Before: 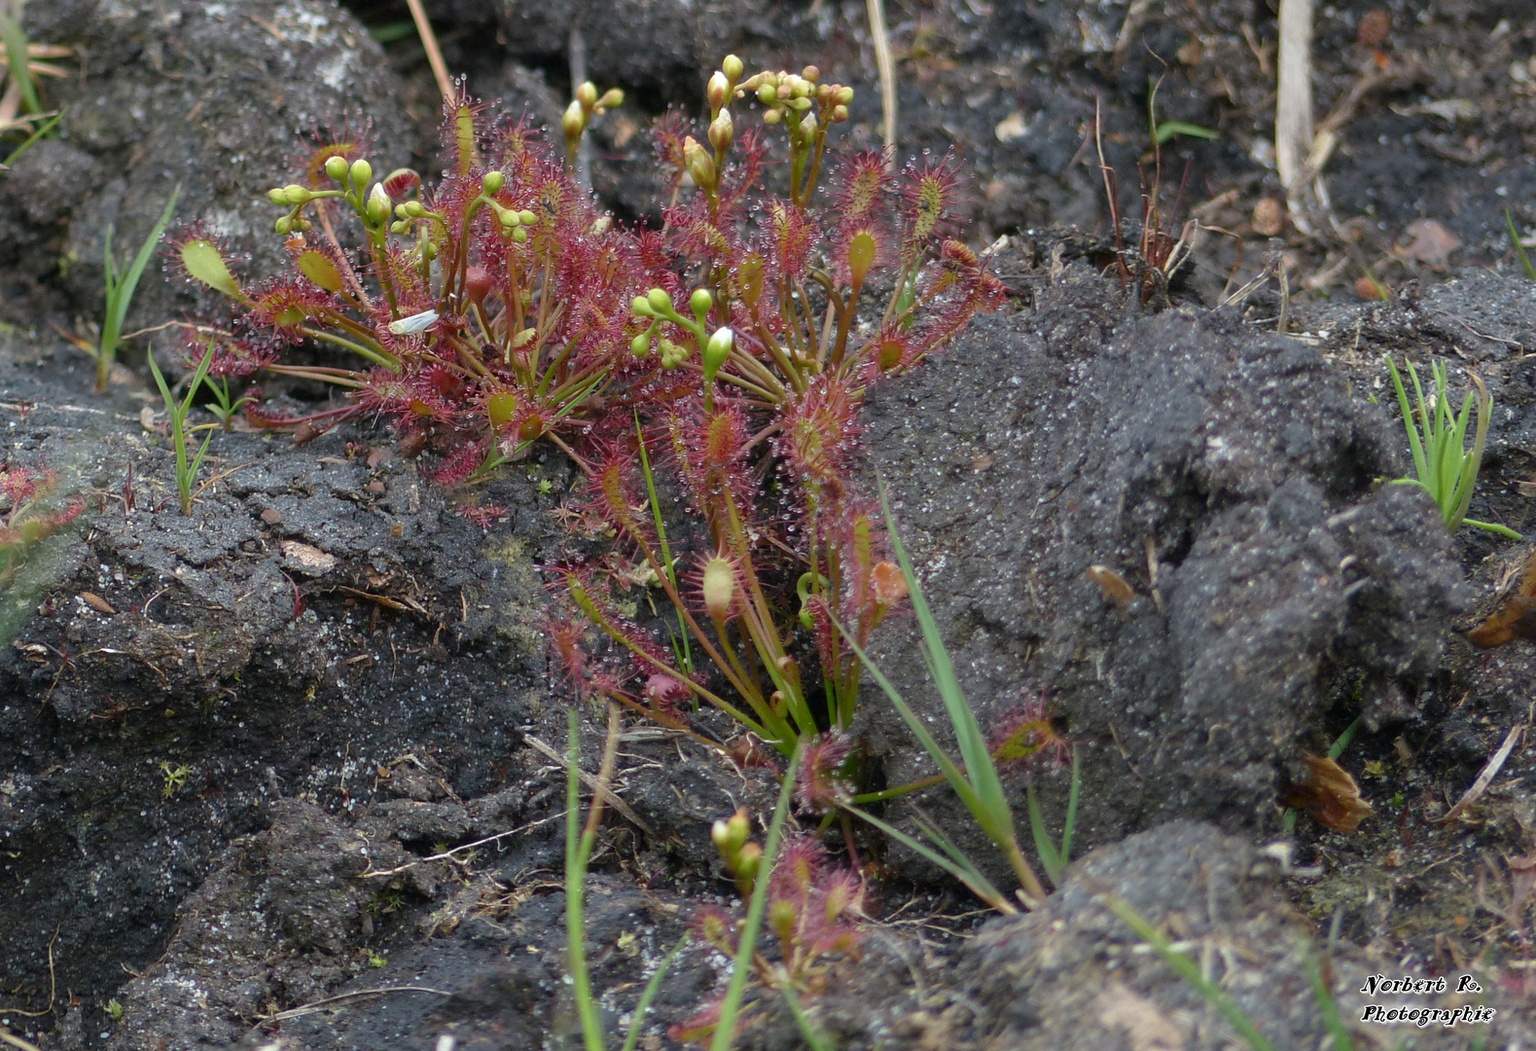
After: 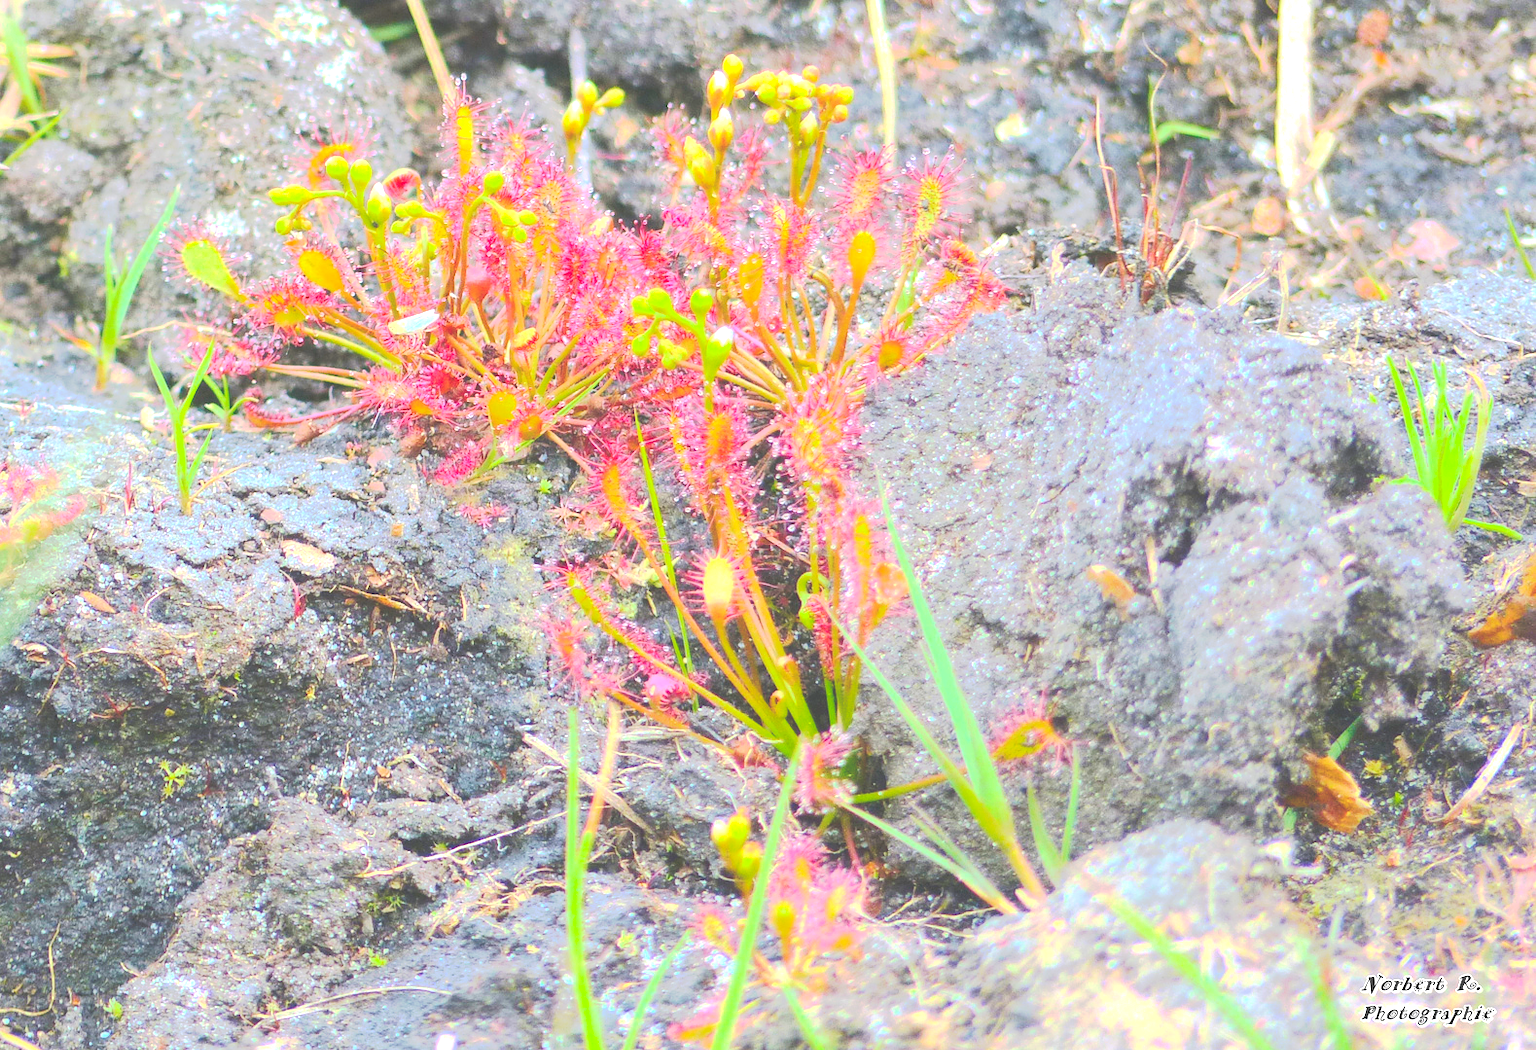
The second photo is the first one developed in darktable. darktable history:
exposure: black level correction 0, exposure 1.198 EV, compensate exposure bias true, compensate highlight preservation false
color balance rgb: perceptual saturation grading › global saturation 25%, perceptual brilliance grading › mid-tones 10%, perceptual brilliance grading › shadows 15%, global vibrance 20%
tone curve: curves: ch0 [(0, 0) (0.003, 0.298) (0.011, 0.298) (0.025, 0.298) (0.044, 0.3) (0.069, 0.302) (0.1, 0.312) (0.136, 0.329) (0.177, 0.354) (0.224, 0.376) (0.277, 0.408) (0.335, 0.453) (0.399, 0.503) (0.468, 0.562) (0.543, 0.623) (0.623, 0.686) (0.709, 0.754) (0.801, 0.825) (0.898, 0.873) (1, 1)], preserve colors none
contrast brightness saturation: contrast 0.24, brightness 0.26, saturation 0.39
